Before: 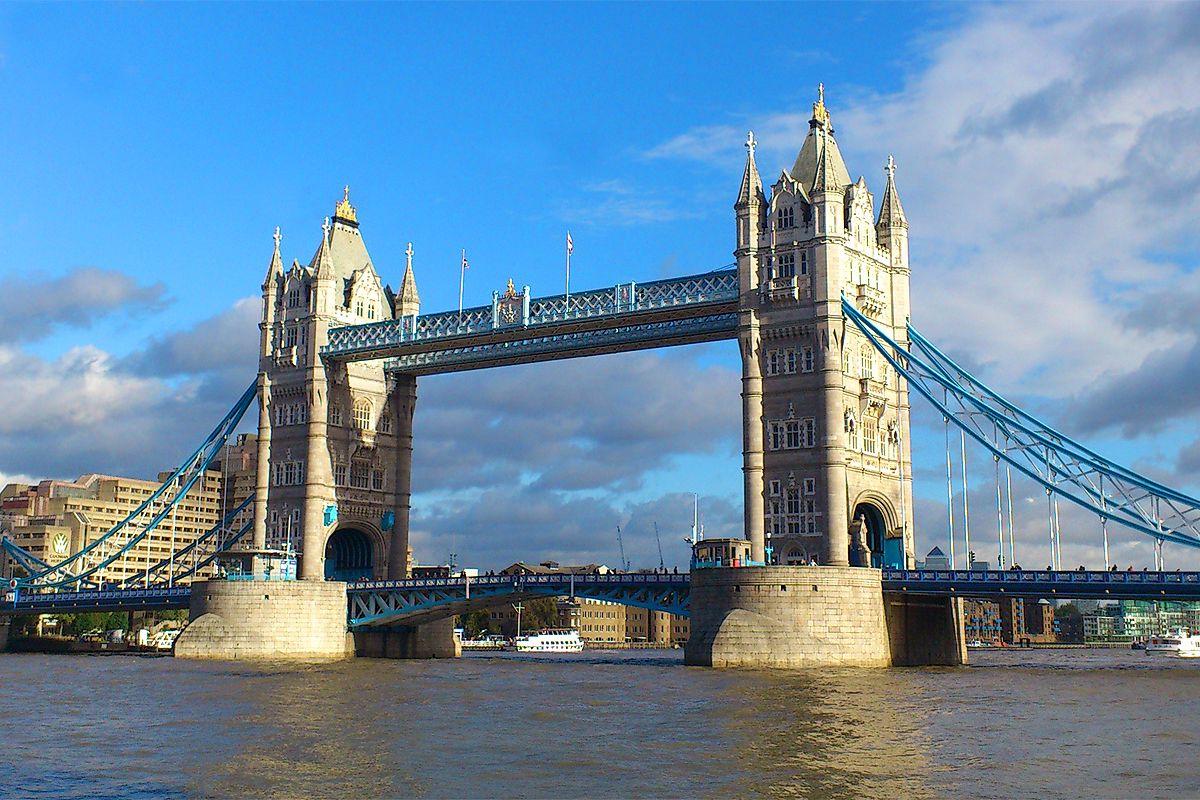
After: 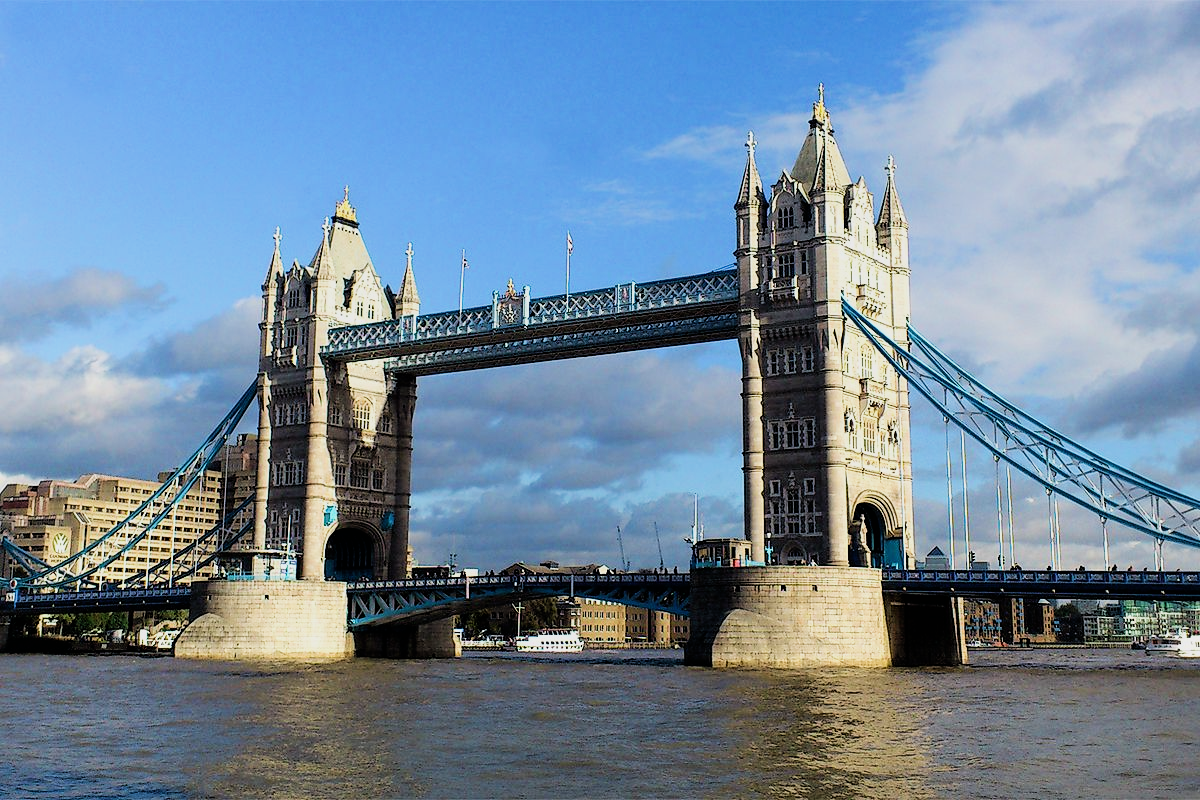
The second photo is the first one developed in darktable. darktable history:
levels: black 0.071%, levels [0, 0.498, 1]
shadows and highlights: shadows 0.01, highlights 39.33, highlights color adjustment 0.449%
filmic rgb: black relative exposure -5.06 EV, white relative exposure 3.96 EV, hardness 2.9, contrast 1.298, highlights saturation mix -30.35%
